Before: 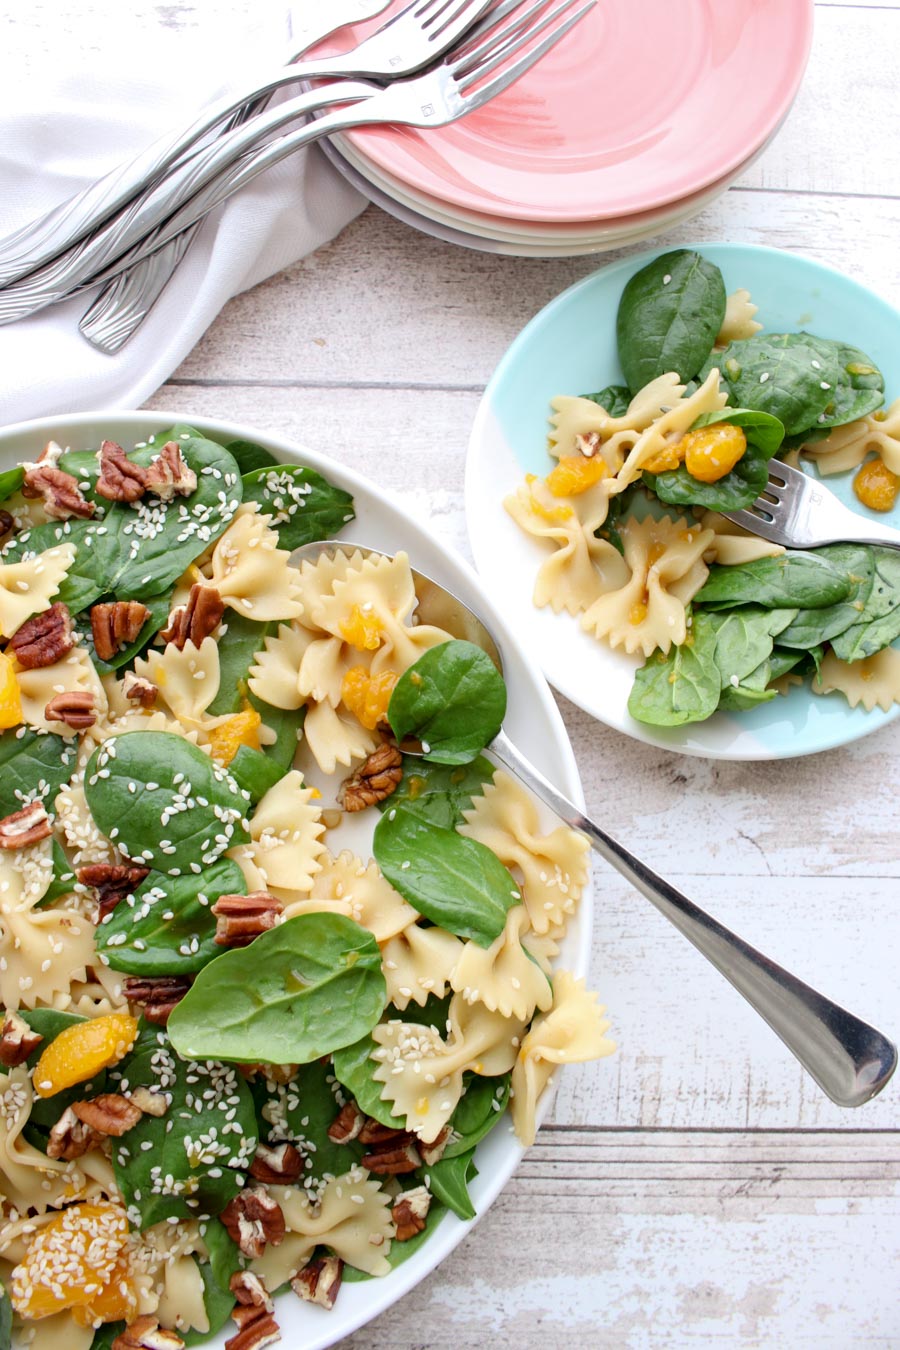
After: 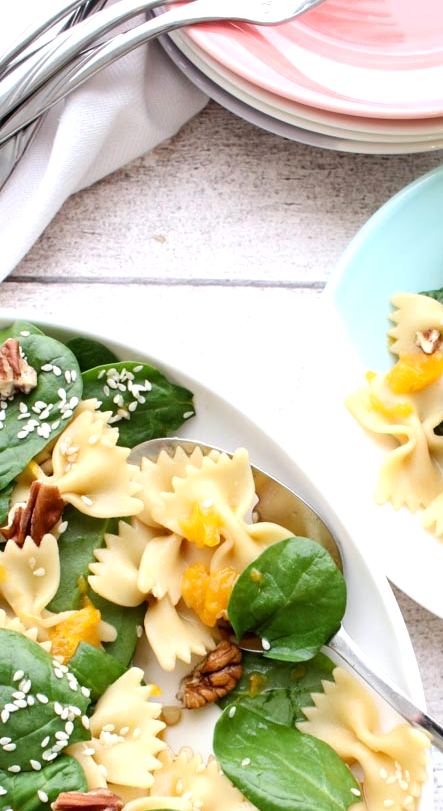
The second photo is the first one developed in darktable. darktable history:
tone equalizer: -8 EV -0.417 EV, -7 EV -0.389 EV, -6 EV -0.333 EV, -5 EV -0.222 EV, -3 EV 0.222 EV, -2 EV 0.333 EV, -1 EV 0.389 EV, +0 EV 0.417 EV, edges refinement/feathering 500, mask exposure compensation -1.57 EV, preserve details no
crop: left 17.835%, top 7.675%, right 32.881%, bottom 32.213%
